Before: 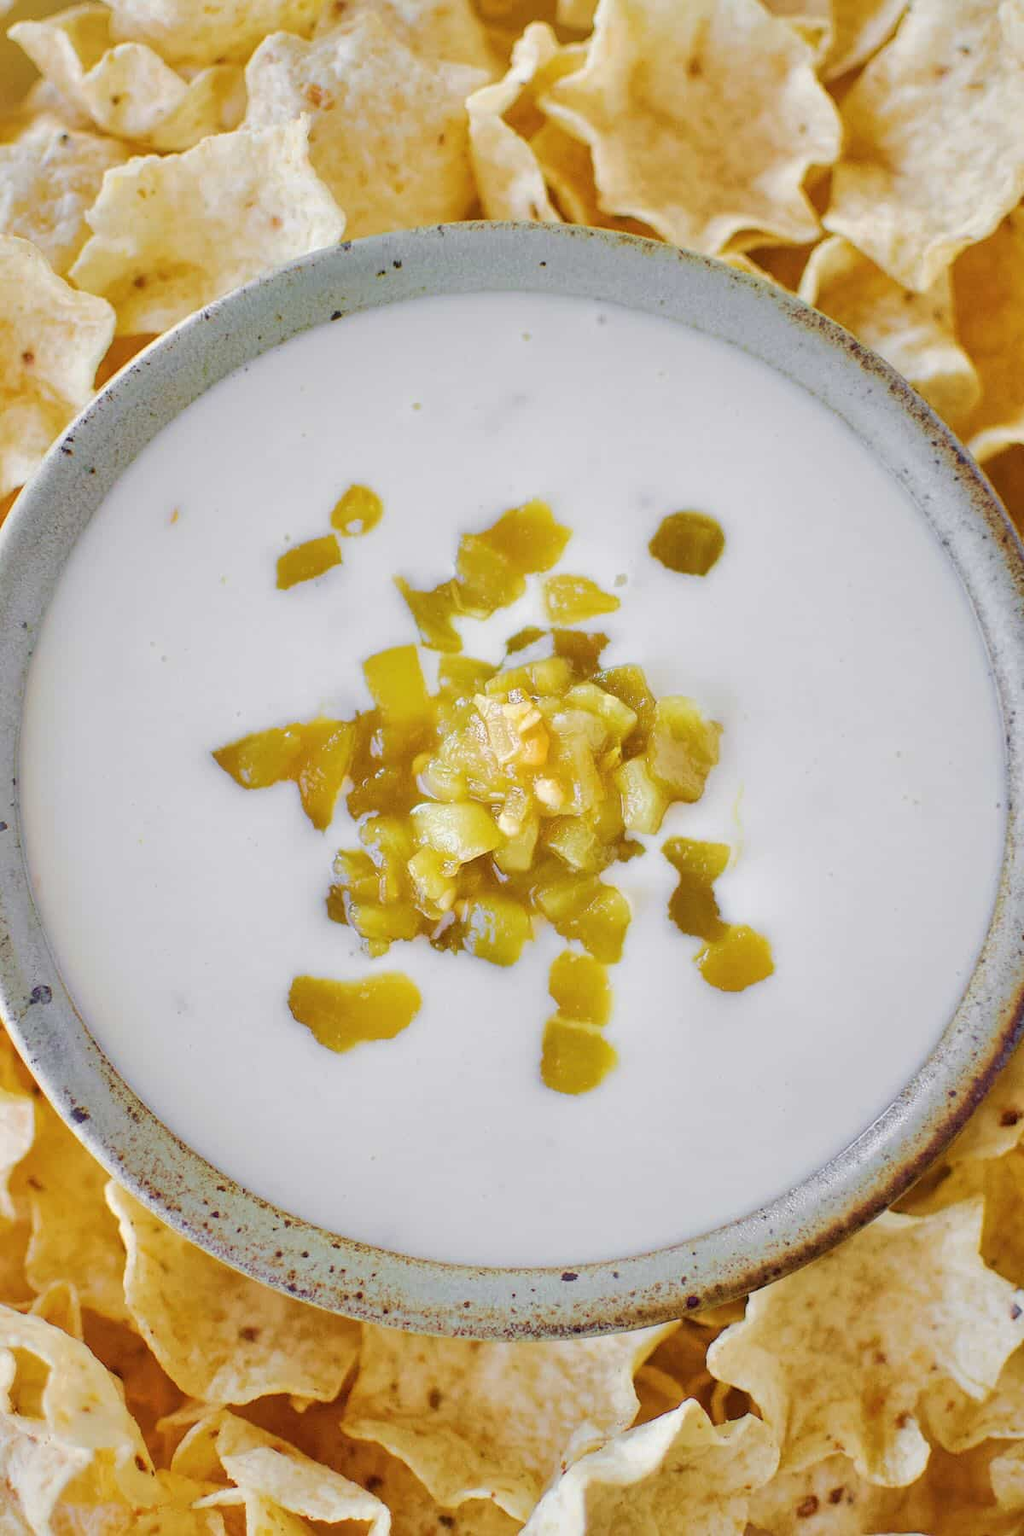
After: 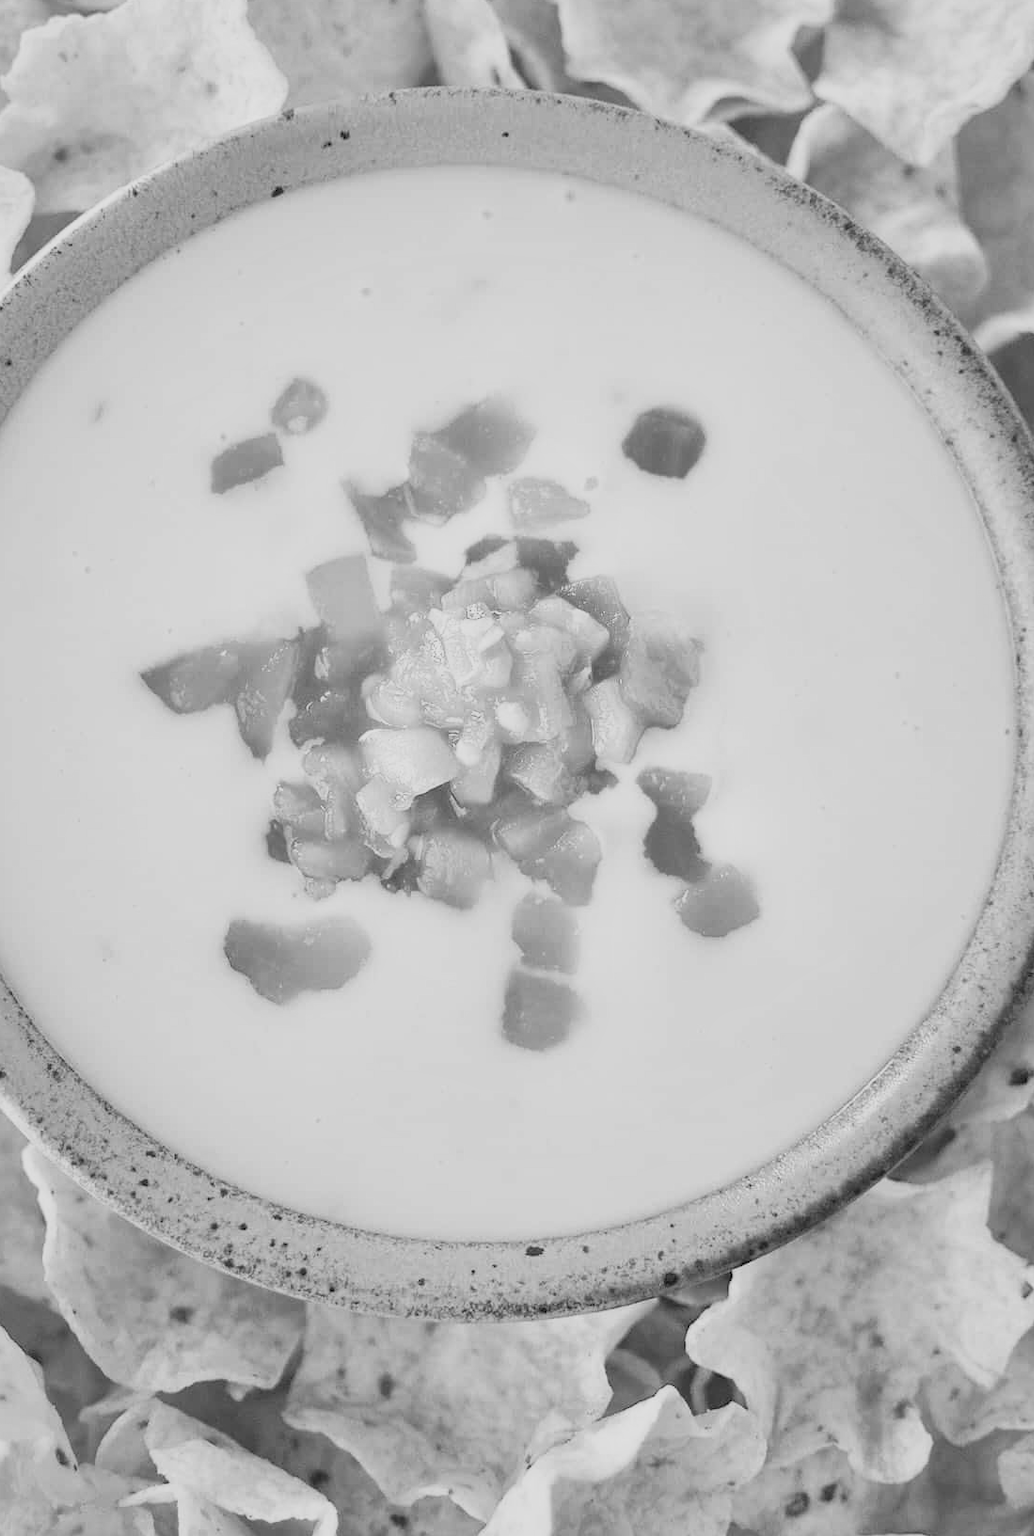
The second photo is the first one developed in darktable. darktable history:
monochrome: on, module defaults
bloom: size 15%, threshold 97%, strength 7%
base curve: curves: ch0 [(0, 0) (0.088, 0.125) (0.176, 0.251) (0.354, 0.501) (0.613, 0.749) (1, 0.877)], preserve colors none
shadows and highlights: shadows 25, white point adjustment -3, highlights -30
crop and rotate: left 8.262%, top 9.226%
